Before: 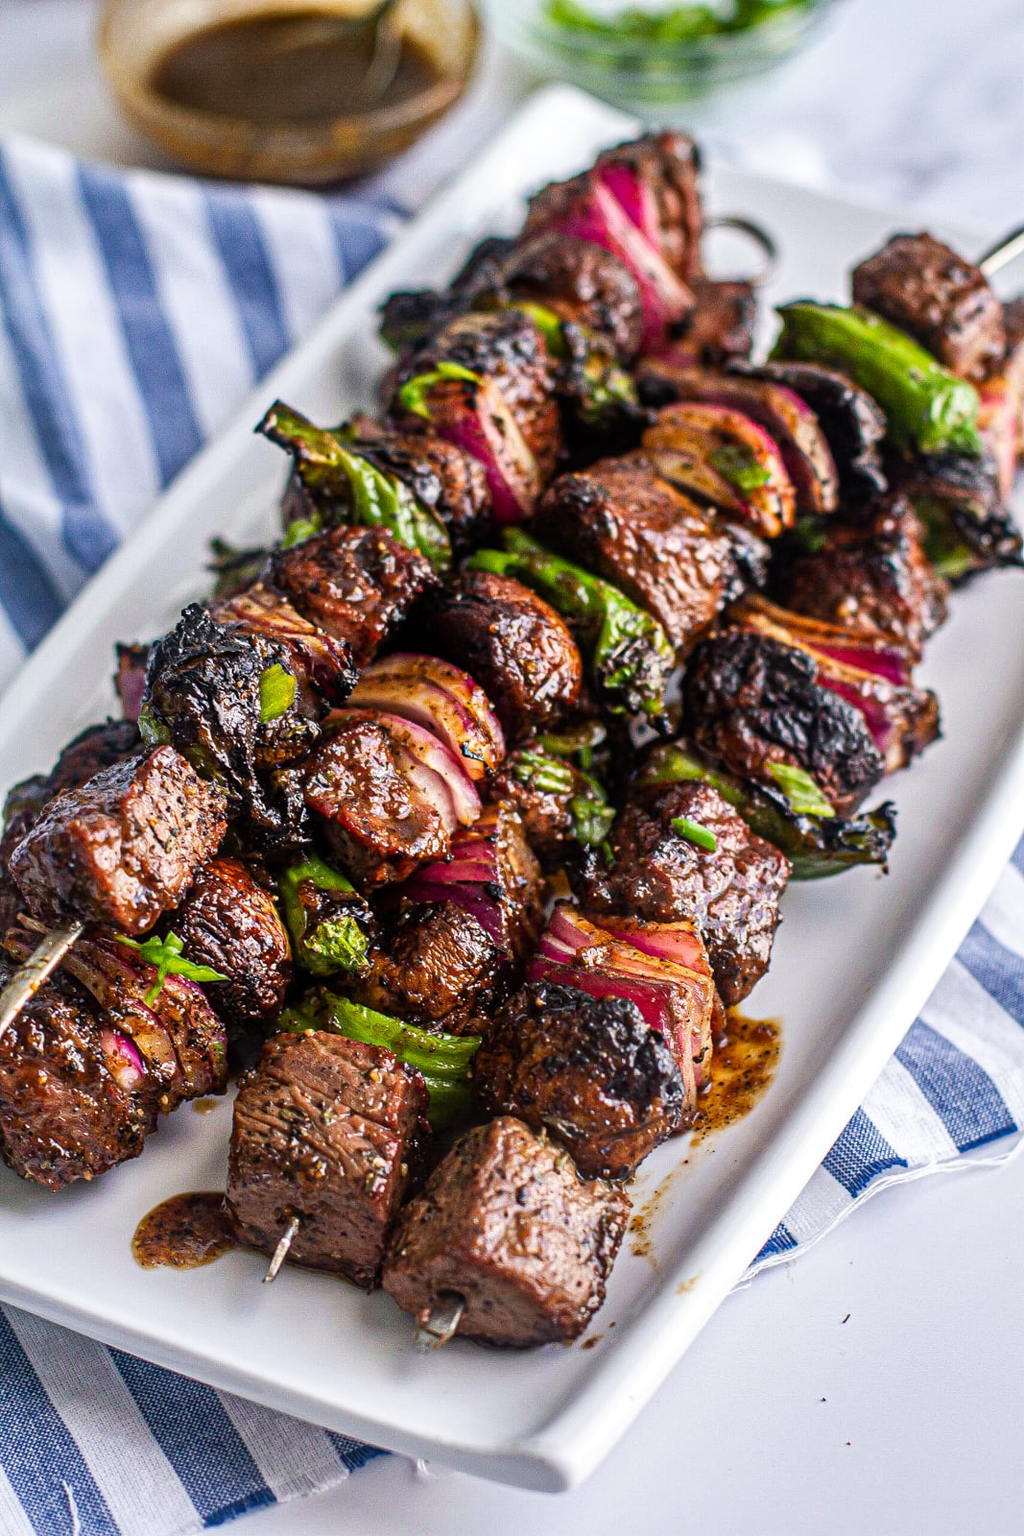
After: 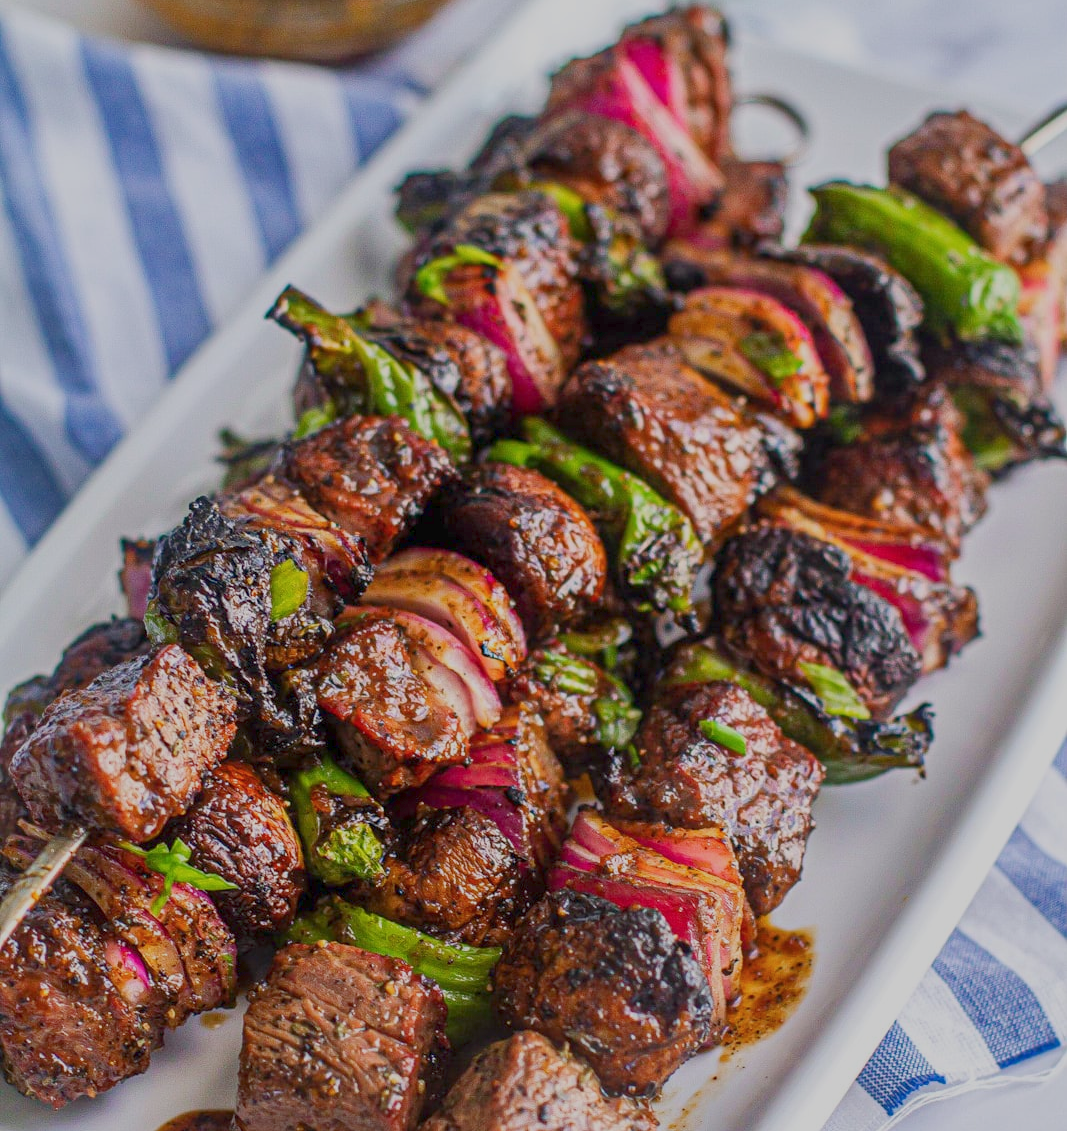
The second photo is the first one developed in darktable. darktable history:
crop and rotate: top 8.293%, bottom 20.996%
color balance rgb: contrast -30%
white balance: emerald 1
